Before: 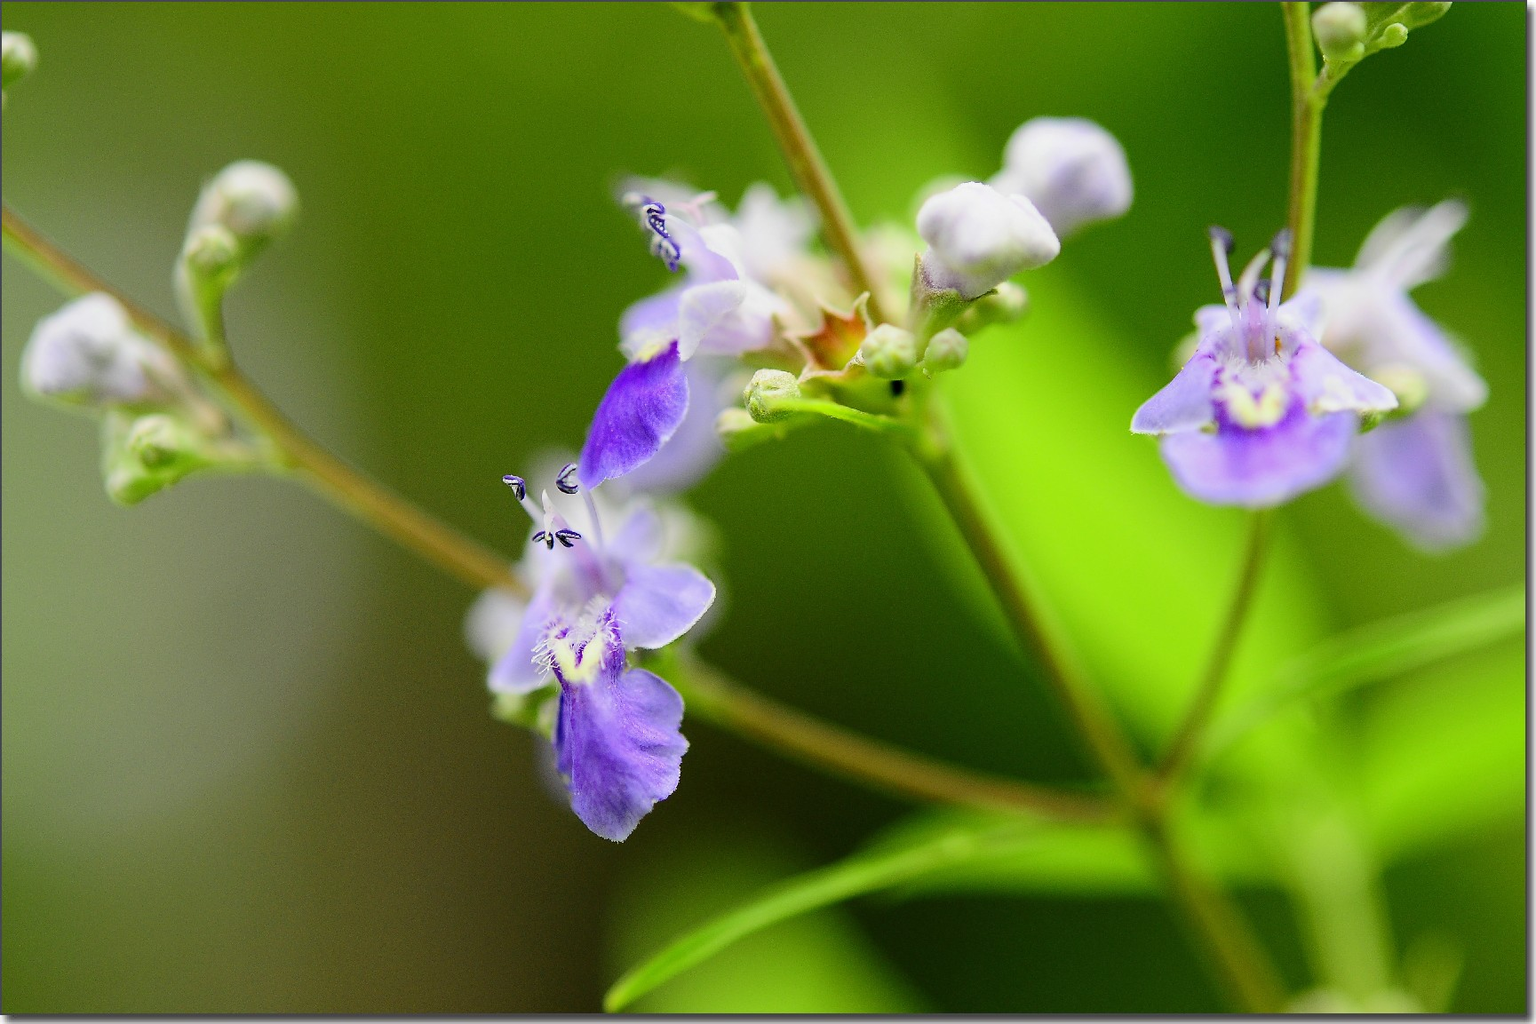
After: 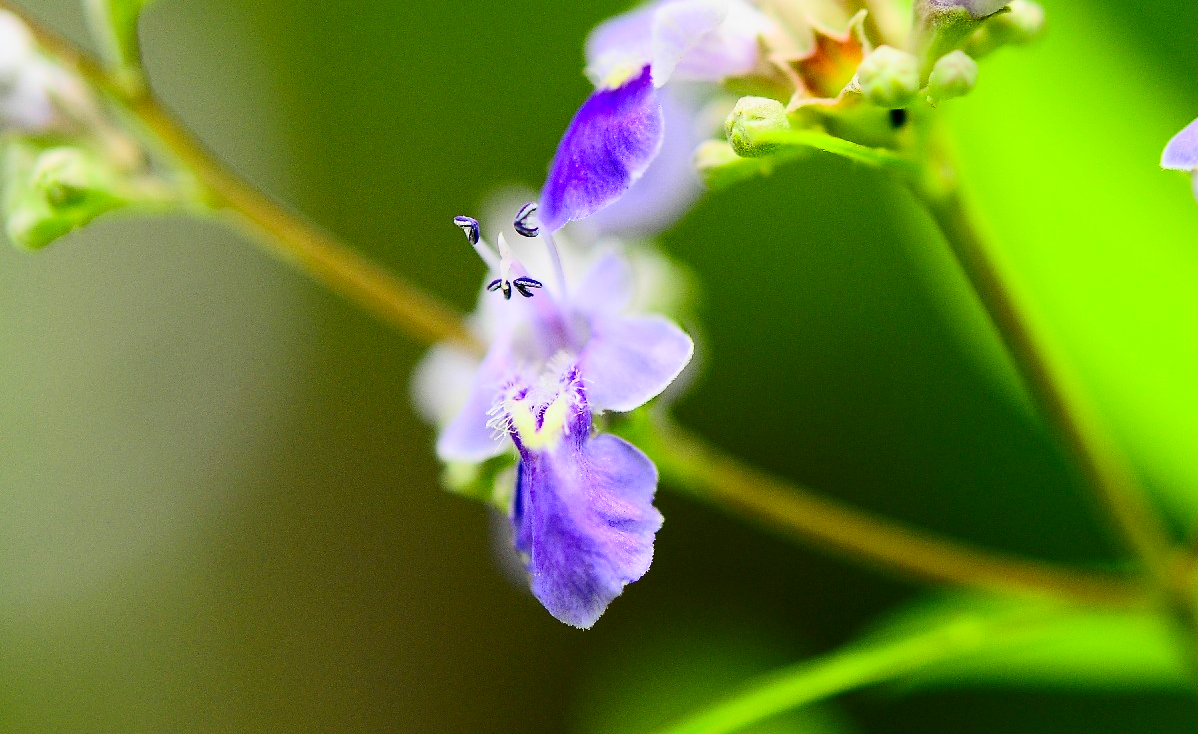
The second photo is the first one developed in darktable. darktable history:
contrast brightness saturation: contrast 0.23, brightness 0.1, saturation 0.29
crop: left 6.488%, top 27.668%, right 24.183%, bottom 8.656%
